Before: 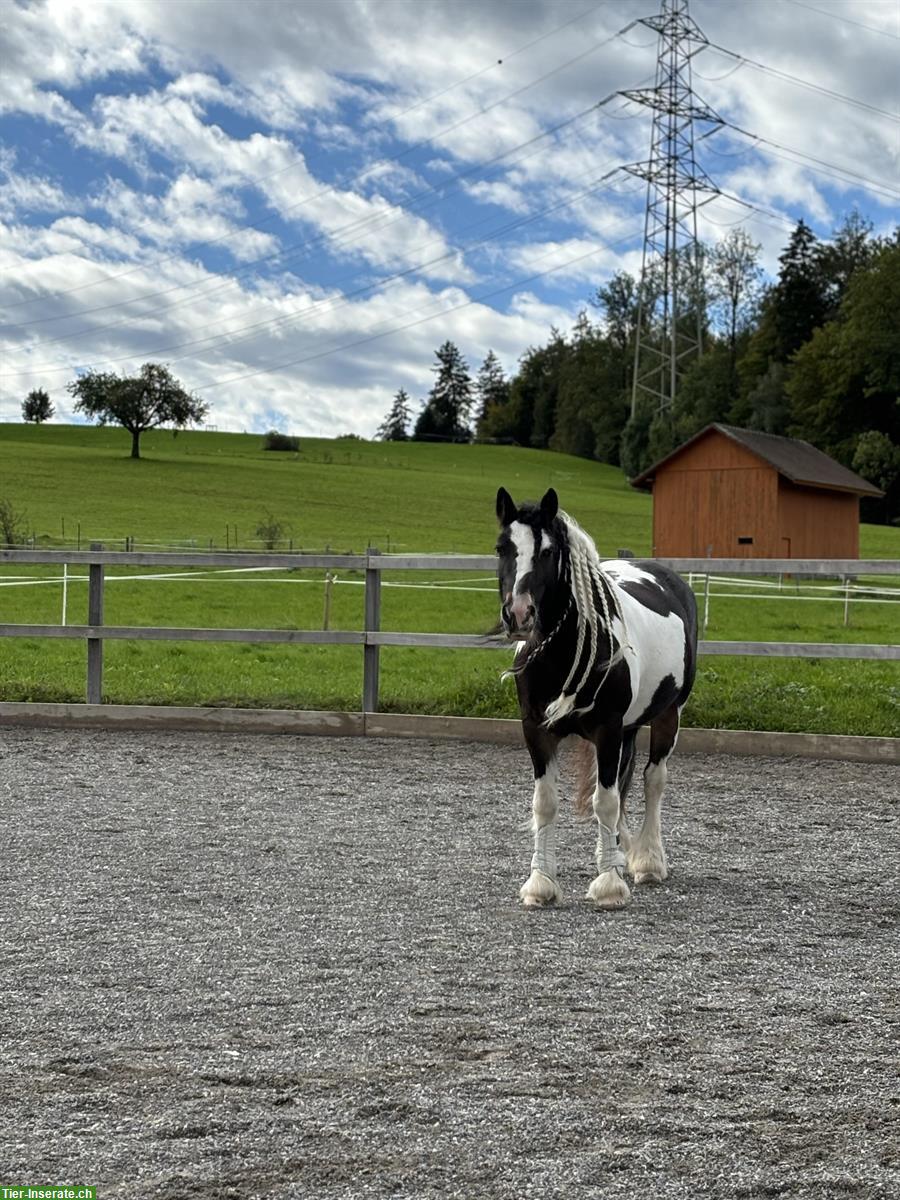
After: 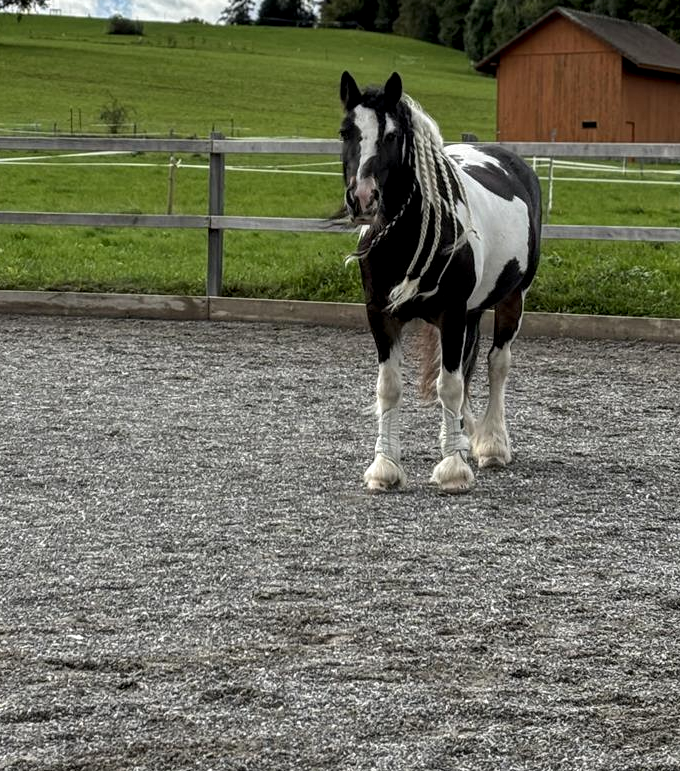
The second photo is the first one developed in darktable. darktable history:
crop and rotate: left 17.345%, top 34.669%, right 7.022%, bottom 1.038%
local contrast: highlights 32%, detail 134%
